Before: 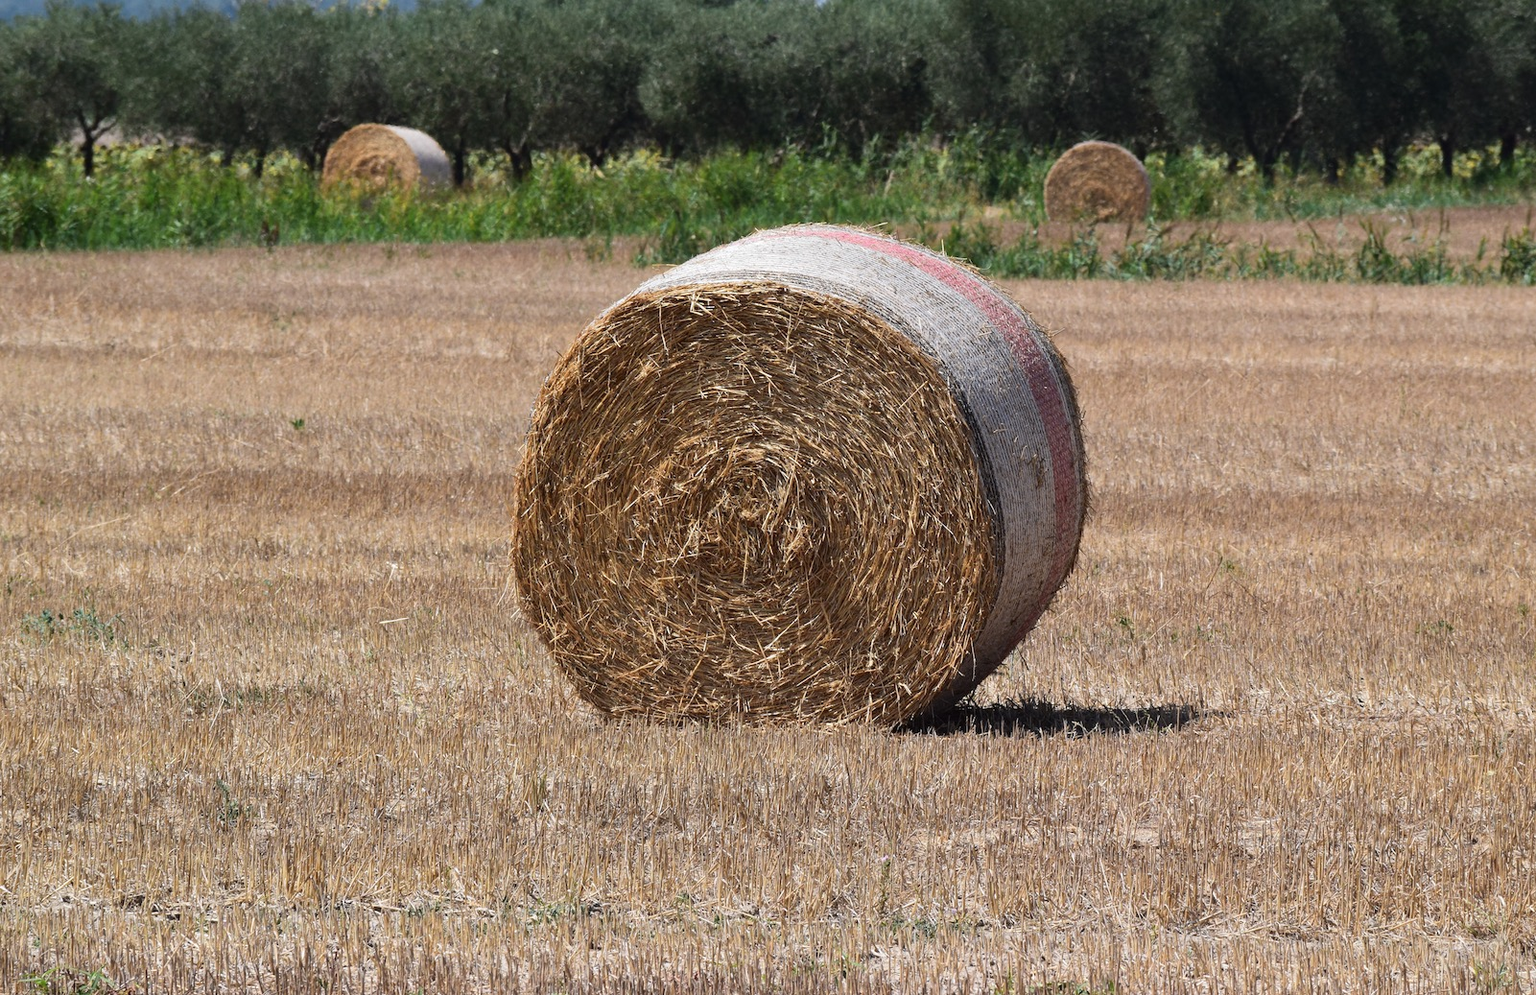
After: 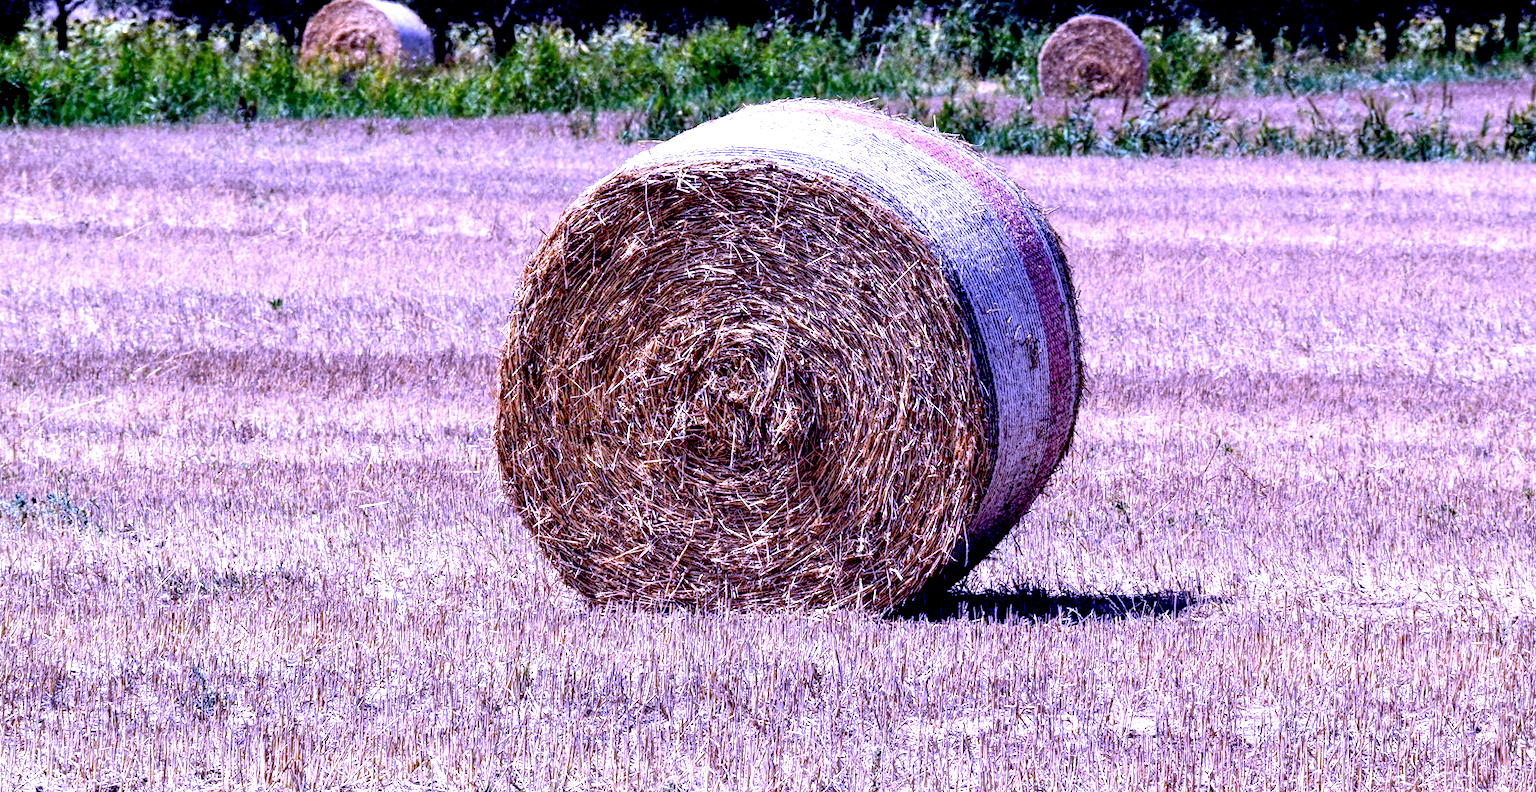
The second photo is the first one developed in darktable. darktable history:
white balance: red 0.98, blue 1.61
exposure: black level correction 0.035, exposure 0.9 EV, compensate highlight preservation false
crop and rotate: left 1.814%, top 12.818%, right 0.25%, bottom 9.225%
local contrast: detail 150%
